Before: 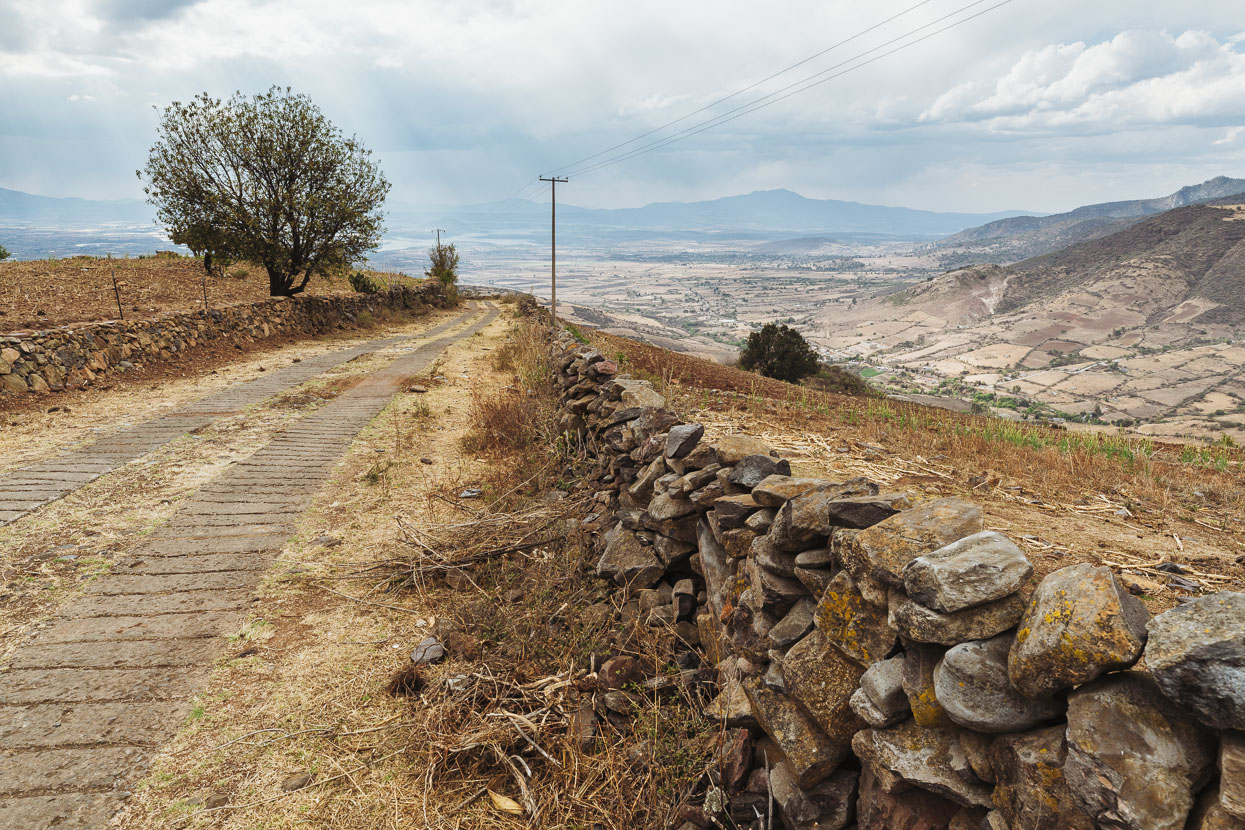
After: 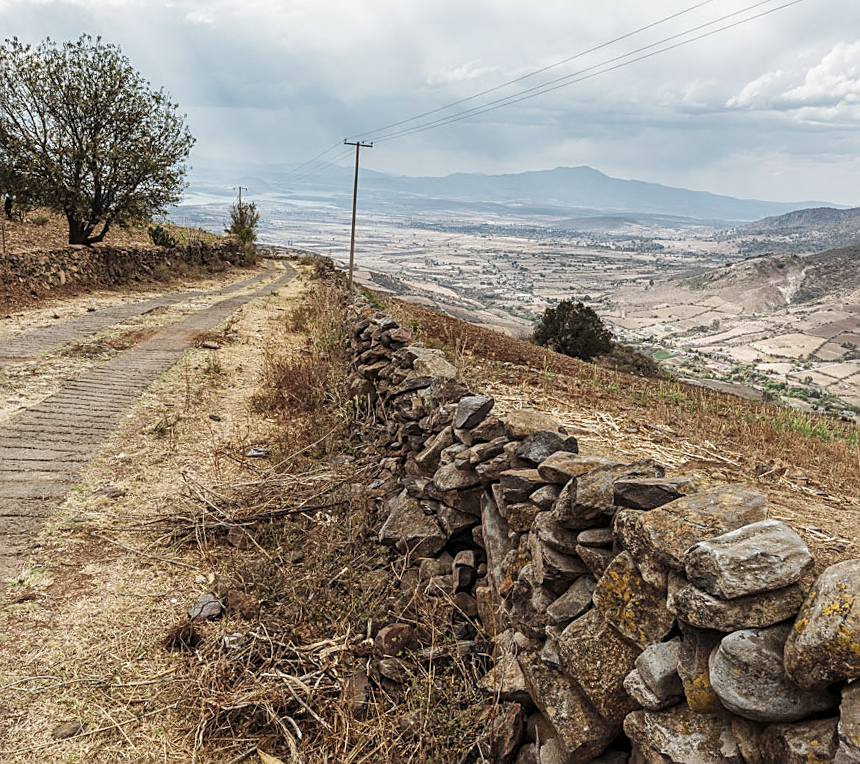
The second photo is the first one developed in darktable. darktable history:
crop and rotate: angle -3.3°, left 14.012%, top 0.03%, right 10.998%, bottom 0.031%
local contrast: on, module defaults
sharpen: on, module defaults
color correction: highlights b* -0.043, saturation 0.819
